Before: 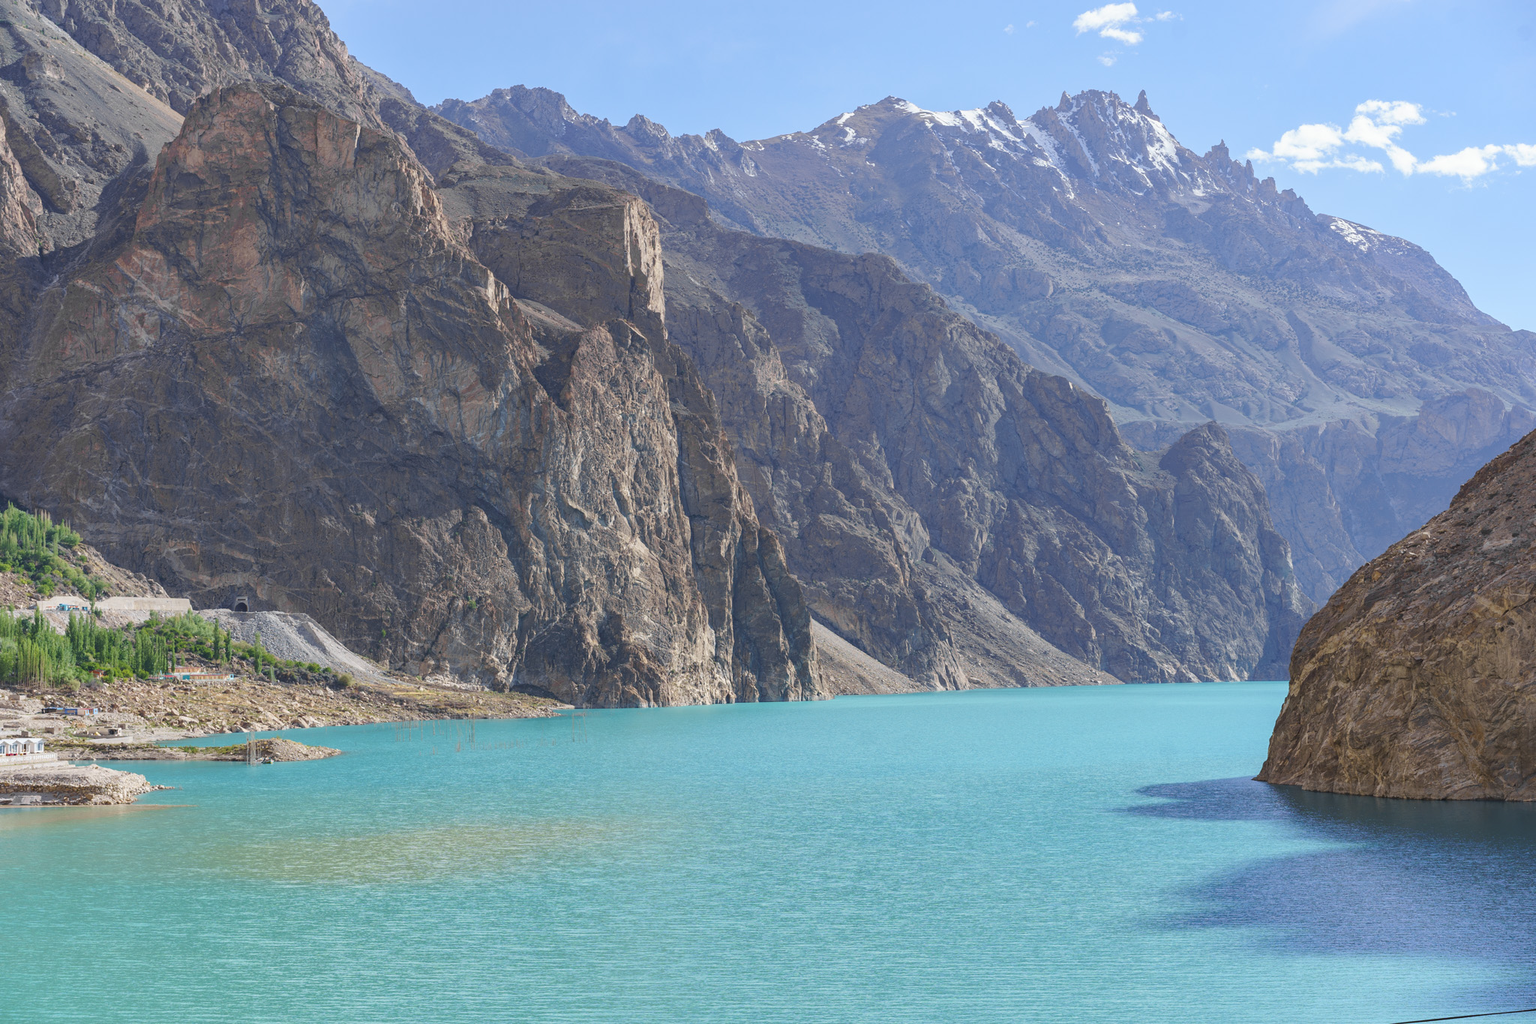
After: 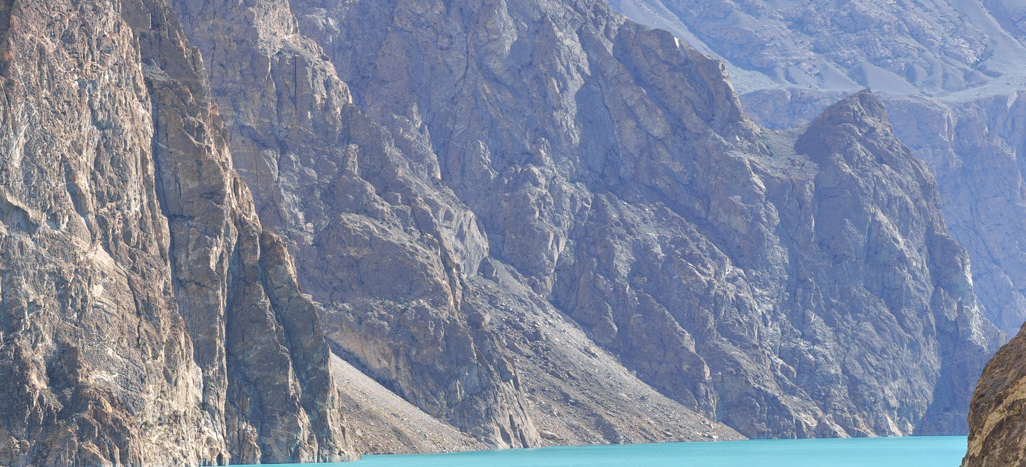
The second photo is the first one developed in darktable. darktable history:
tone equalizer: -8 EV 0.017 EV, -7 EV -0.023 EV, -6 EV 0.04 EV, -5 EV 0.033 EV, -4 EV 0.315 EV, -3 EV 0.63 EV, -2 EV 0.562 EV, -1 EV 0.189 EV, +0 EV 0.034 EV, mask exposure compensation -0.514 EV
crop: left 36.689%, top 34.592%, right 13.179%, bottom 31.159%
